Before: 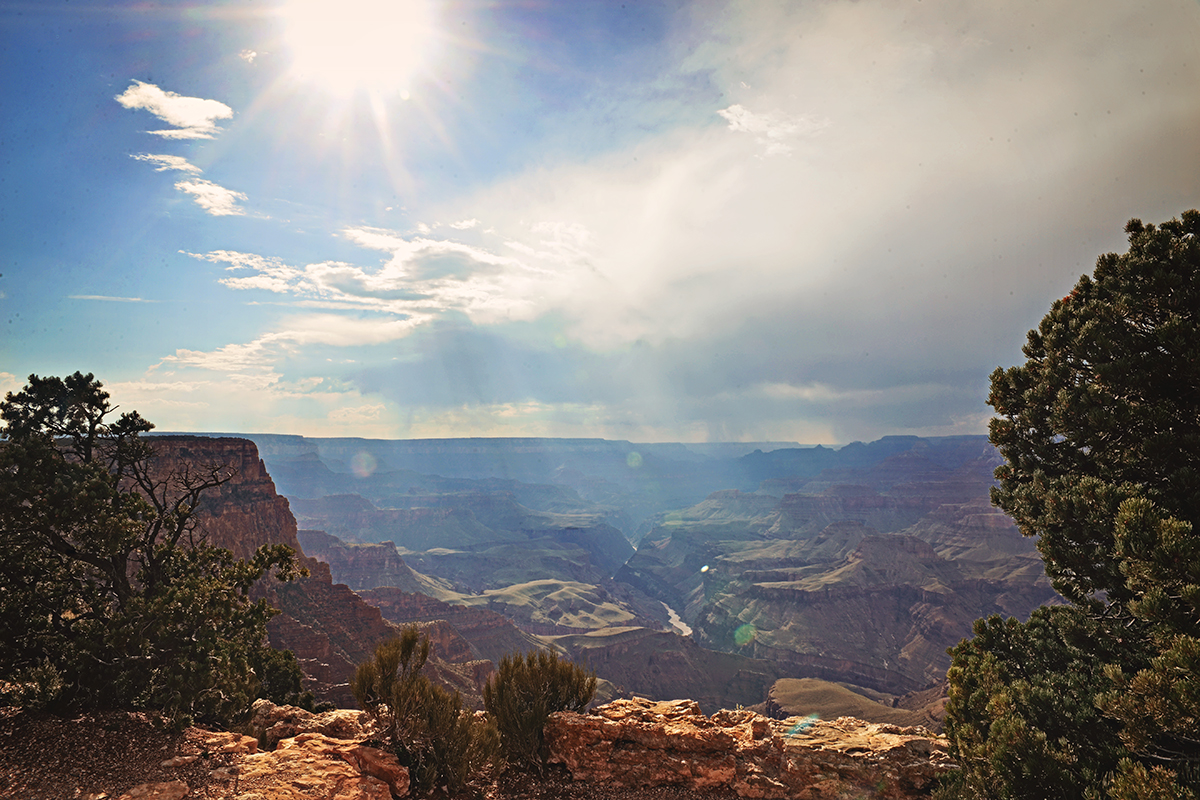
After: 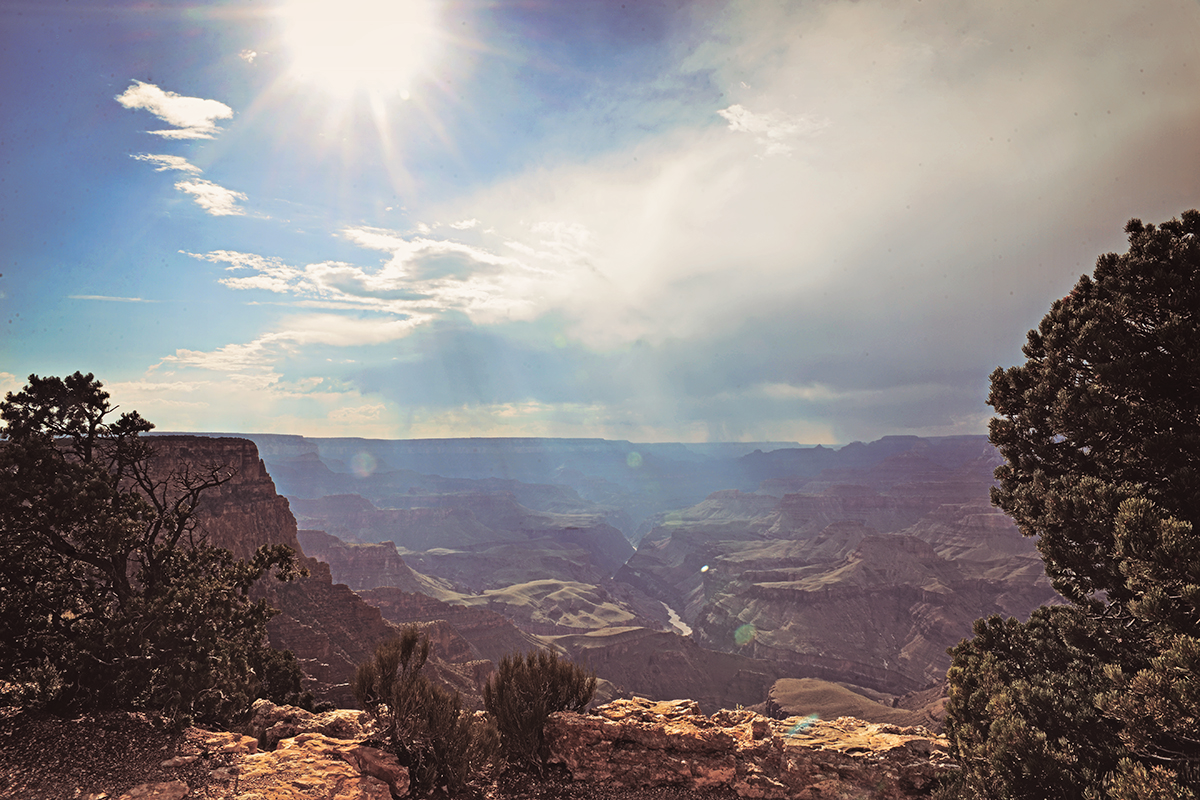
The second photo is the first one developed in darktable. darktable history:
local contrast: mode bilateral grid, contrast 100, coarseness 100, detail 94%, midtone range 0.2
shadows and highlights: radius 264.75, soften with gaussian
split-toning: shadows › saturation 0.24, highlights › hue 54°, highlights › saturation 0.24
